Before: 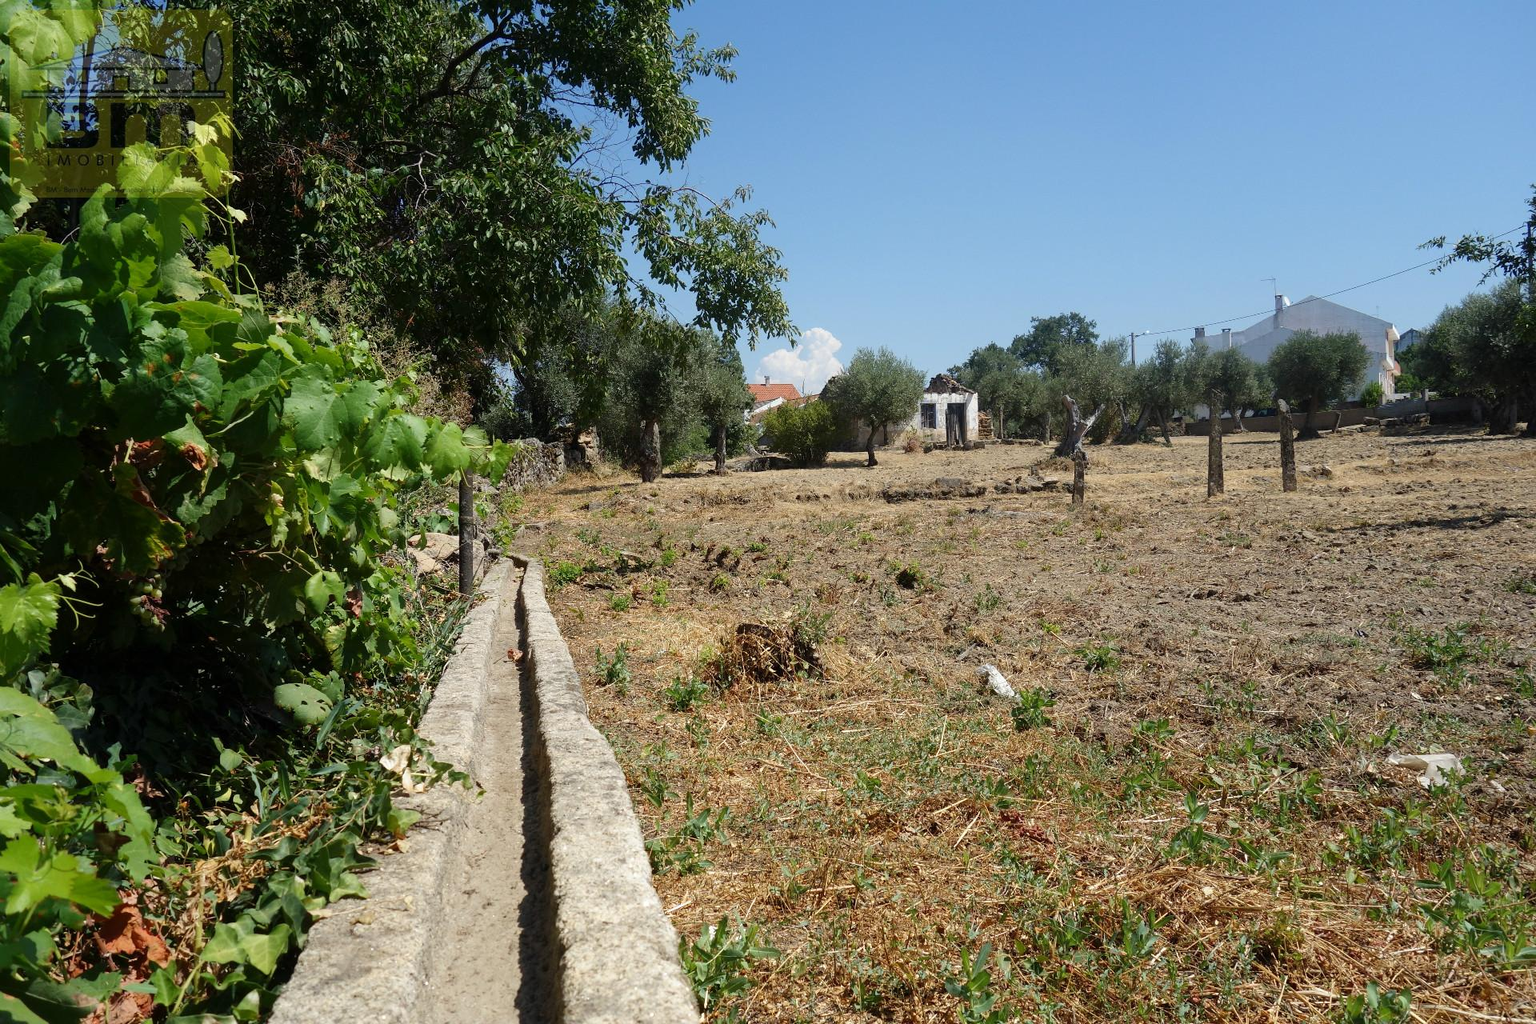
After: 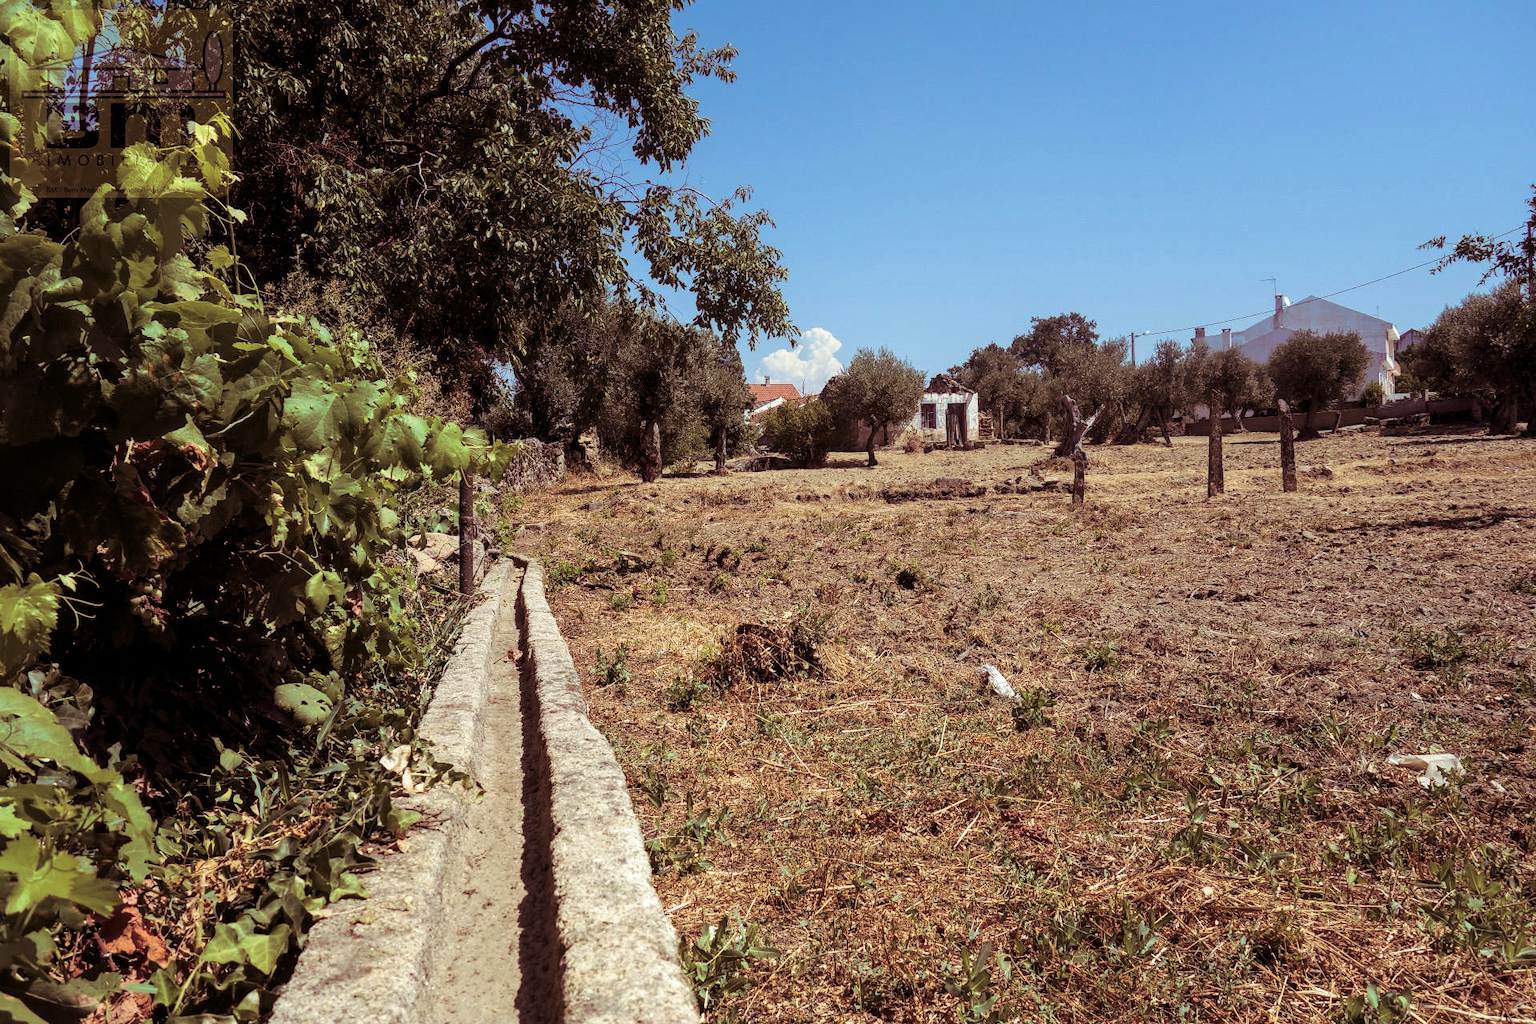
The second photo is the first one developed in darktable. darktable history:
split-toning: on, module defaults
velvia: on, module defaults
local contrast: detail 130%
